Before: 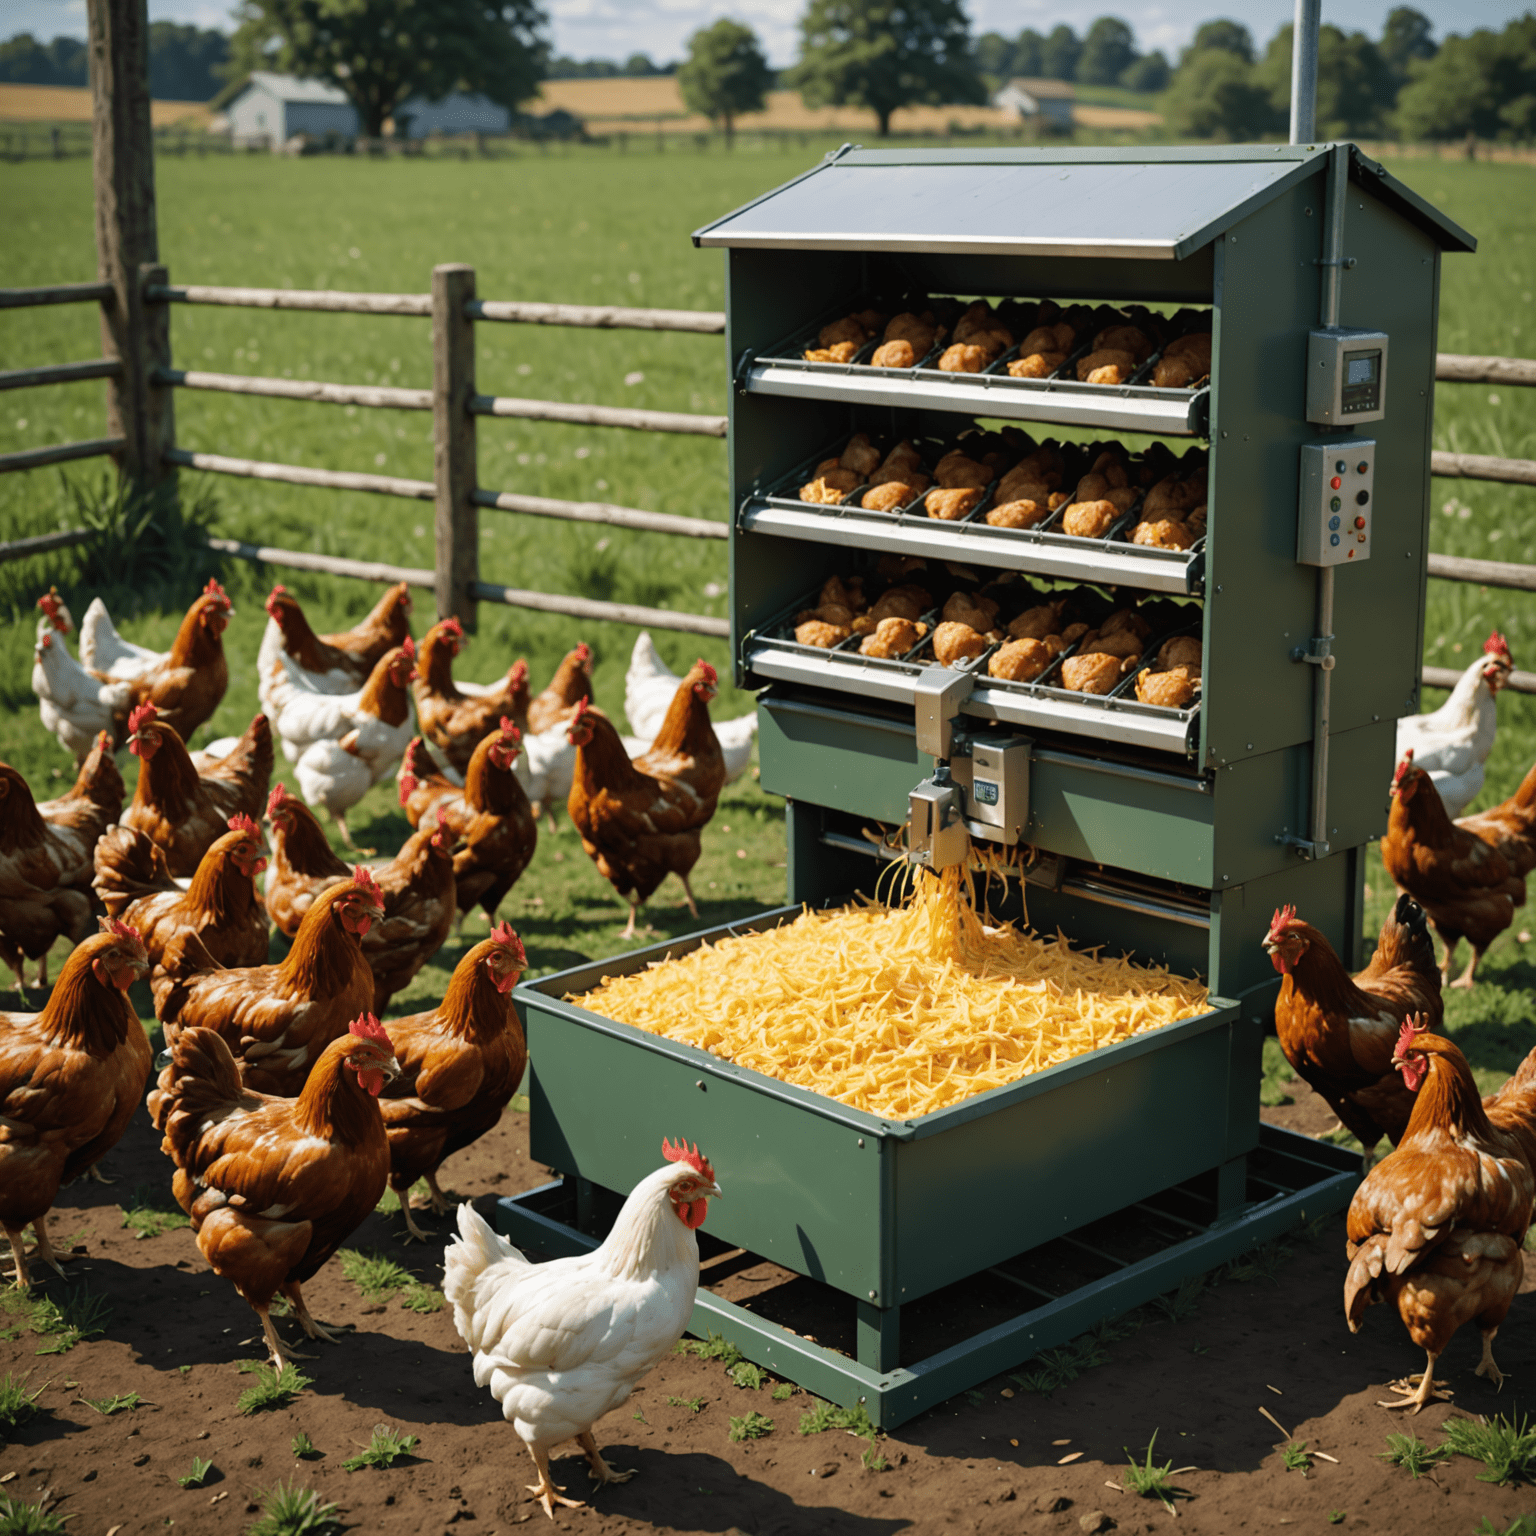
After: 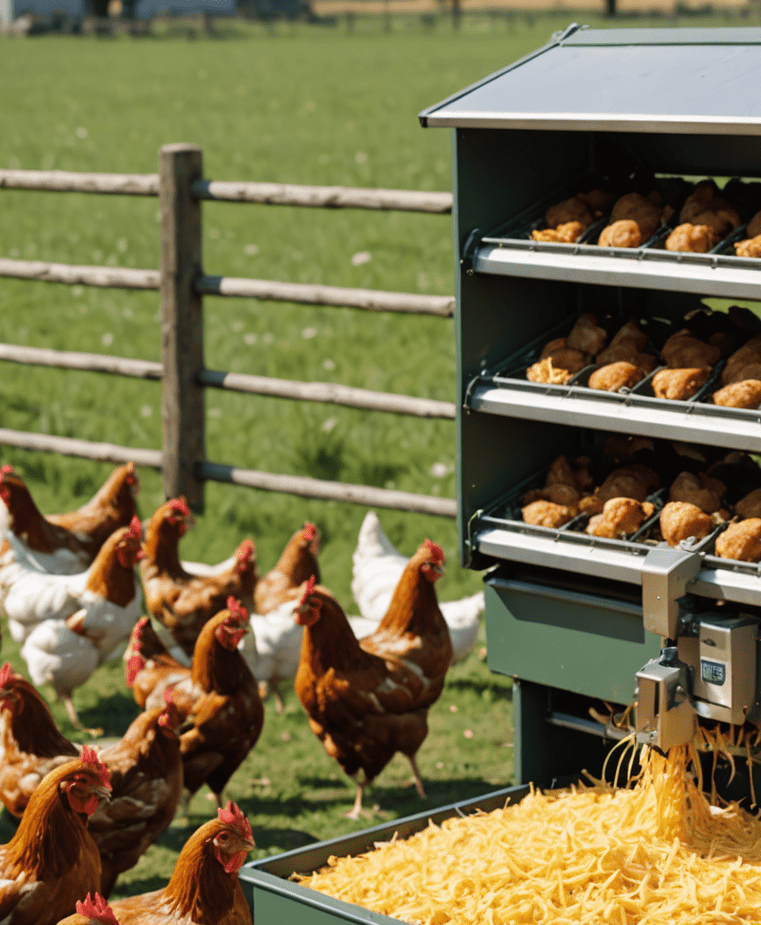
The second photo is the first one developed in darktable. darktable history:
crop: left 17.81%, top 7.836%, right 32.632%, bottom 31.915%
